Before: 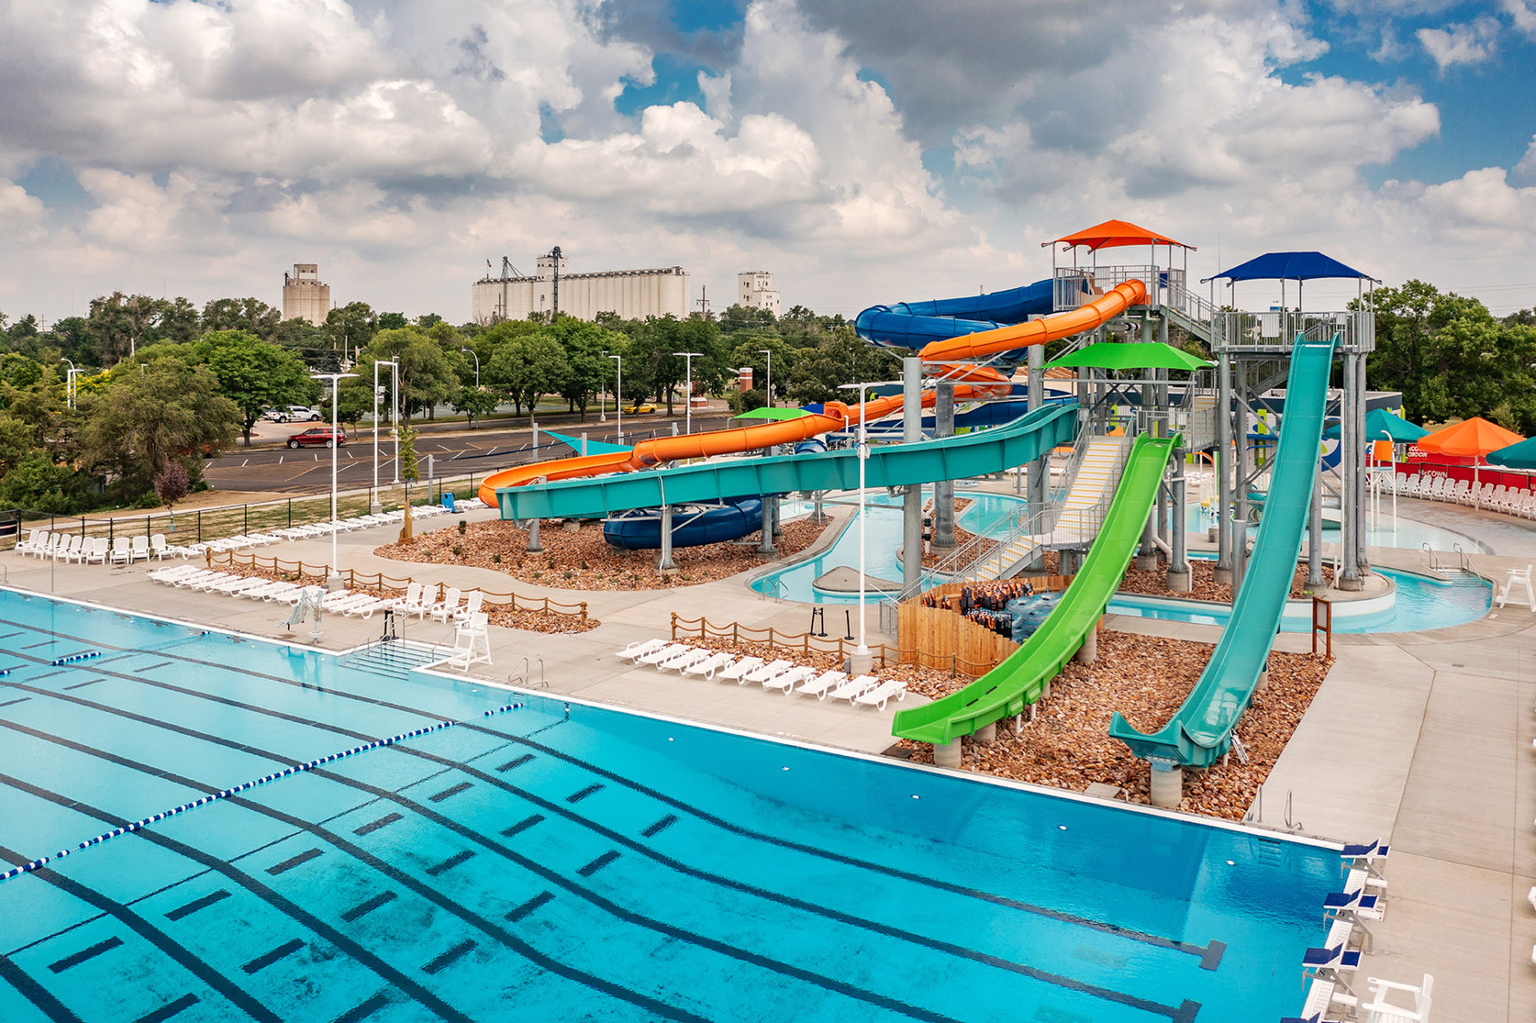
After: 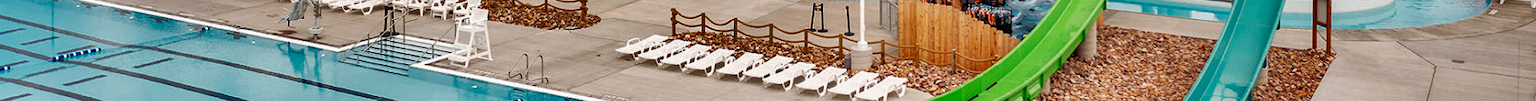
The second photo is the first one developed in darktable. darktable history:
shadows and highlights: radius 108.52, shadows 40.68, highlights -72.88, low approximation 0.01, soften with gaussian
crop and rotate: top 59.084%, bottom 30.916%
